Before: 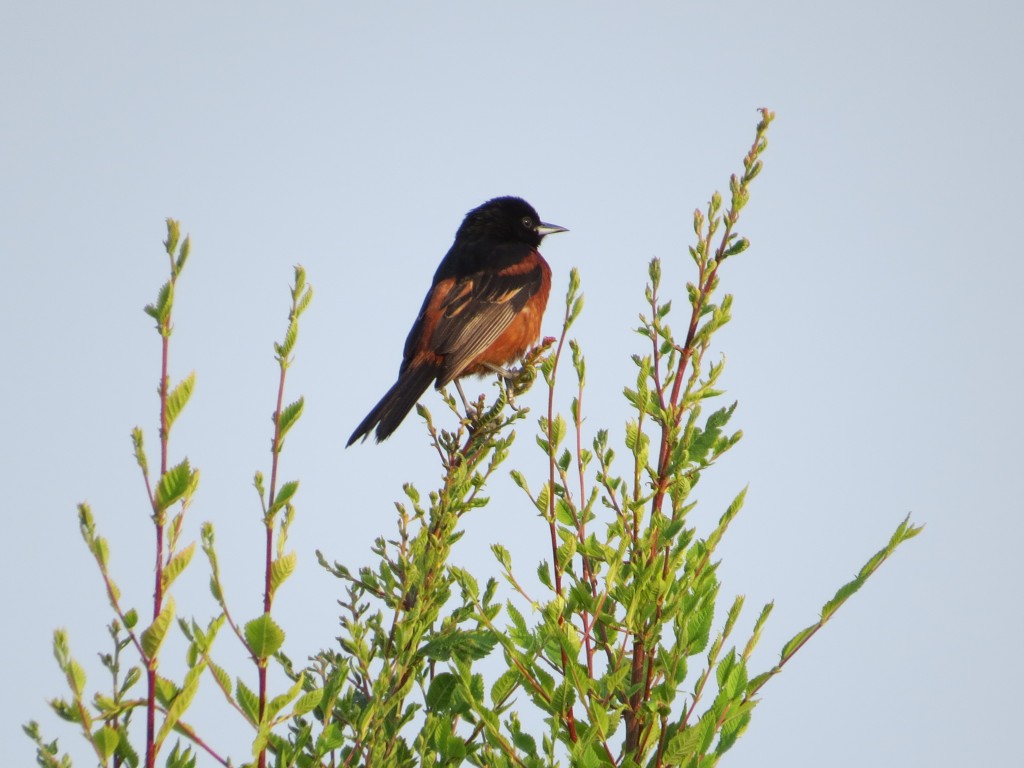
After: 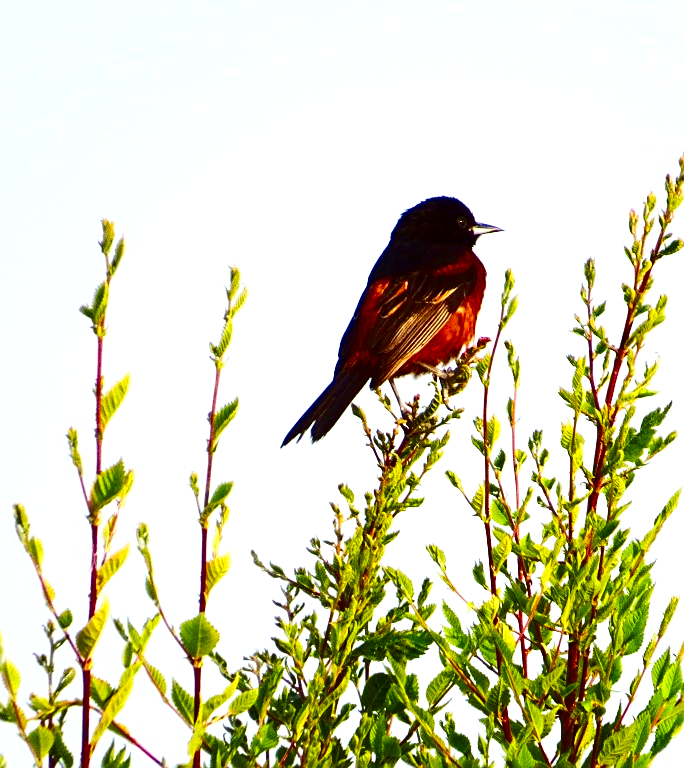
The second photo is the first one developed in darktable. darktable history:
contrast brightness saturation: contrast 0.215, brightness -0.194, saturation 0.239
color balance rgb: power › luminance -4%, power › chroma 0.559%, power › hue 39.22°, perceptual saturation grading › global saturation 27.513%, perceptual saturation grading › highlights -25.54%, perceptual saturation grading › shadows 25.664%, perceptual brilliance grading › global brilliance 30.426%, perceptual brilliance grading › highlights 12.645%, perceptual brilliance grading › mid-tones 24.61%, global vibrance 16.081%, saturation formula JzAzBz (2021)
sharpen: on, module defaults
crop and rotate: left 6.443%, right 26.695%
